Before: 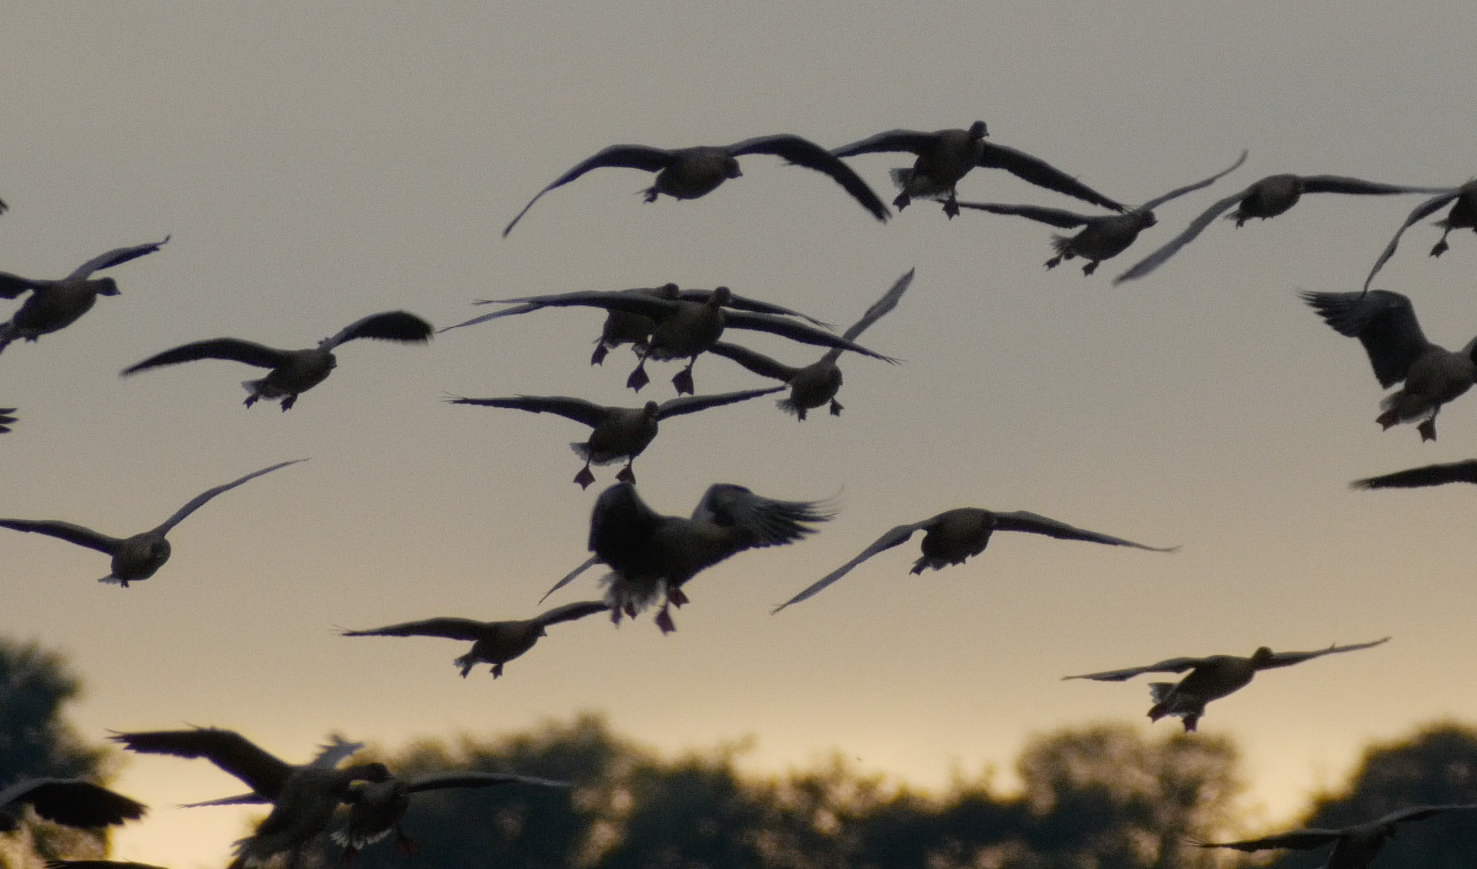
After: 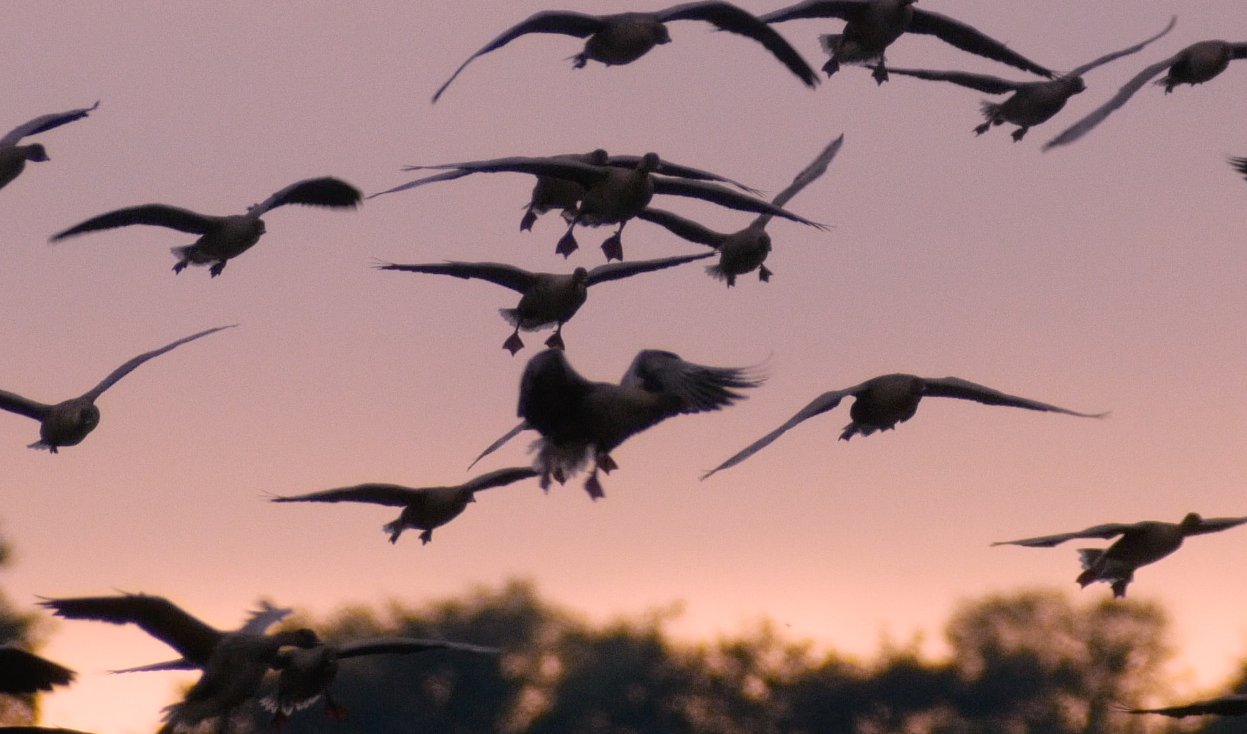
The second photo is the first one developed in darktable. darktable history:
white balance: red 1.188, blue 1.11
crop and rotate: left 4.842%, top 15.51%, right 10.668%
